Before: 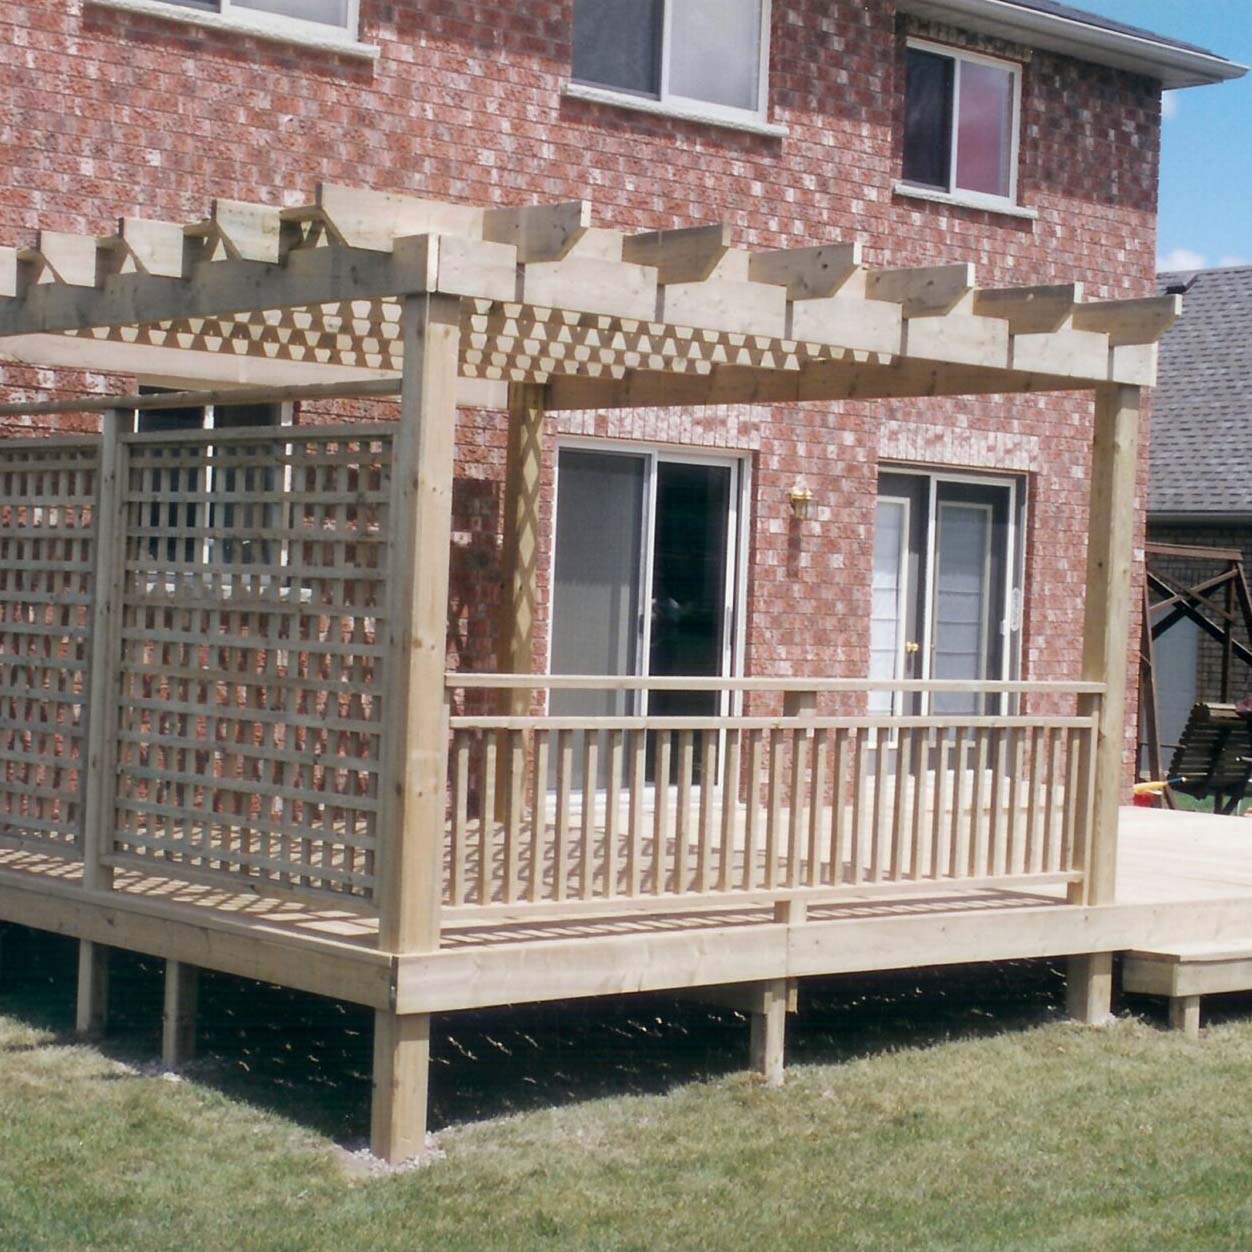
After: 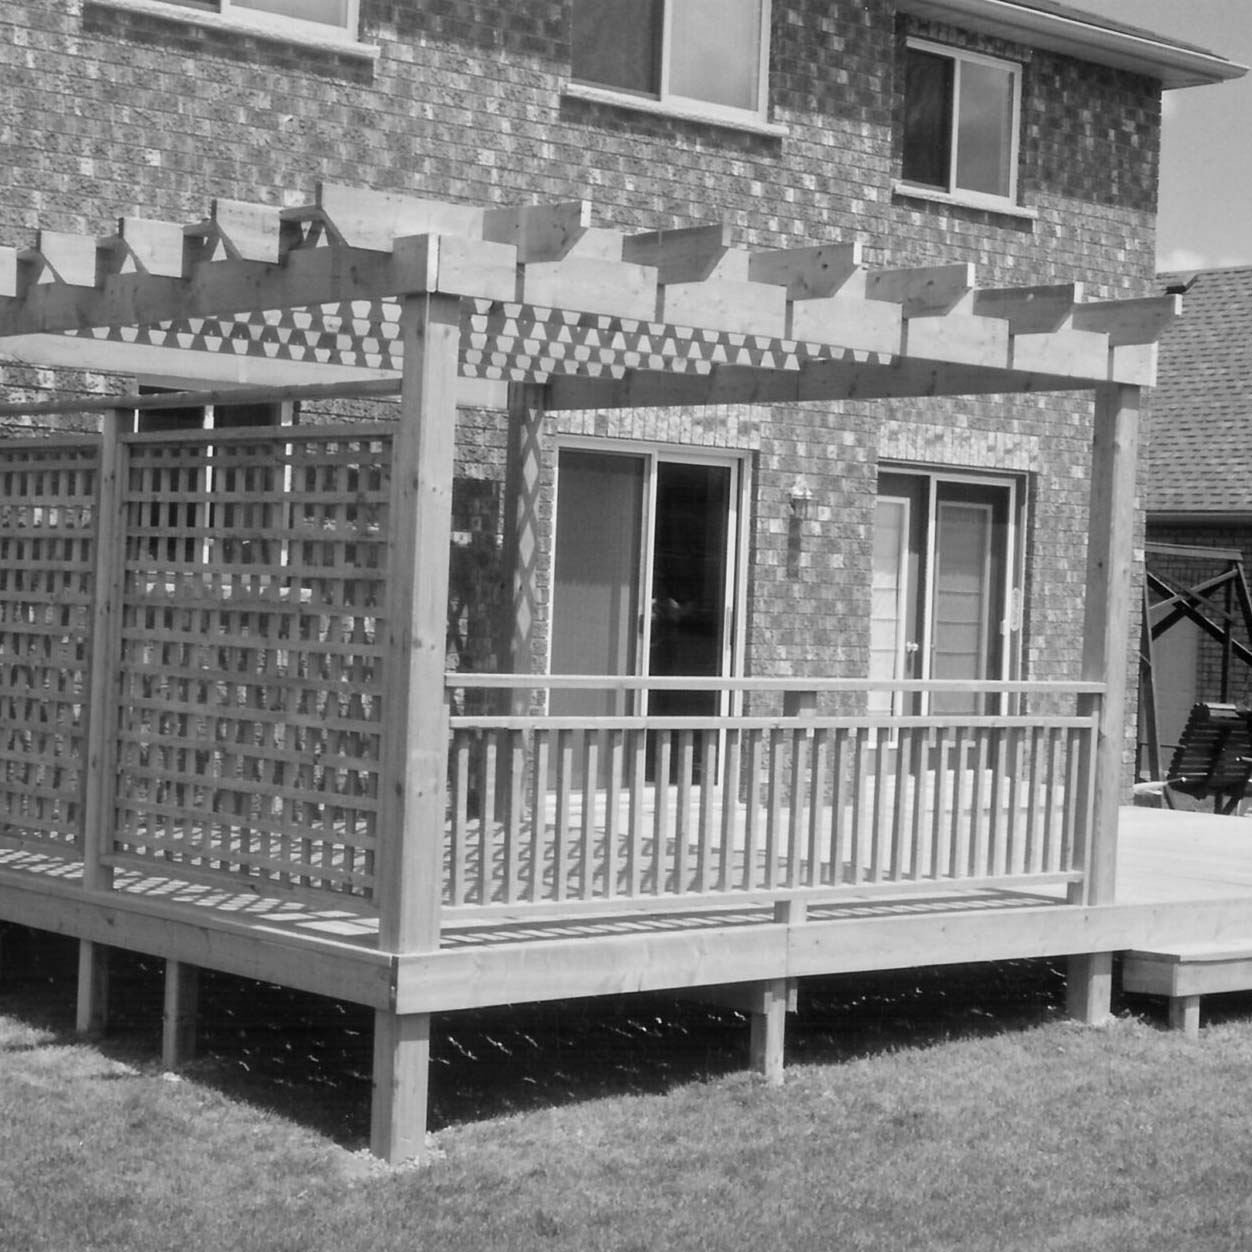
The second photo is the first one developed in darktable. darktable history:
tone equalizer: -8 EV -0.002 EV, -7 EV 0.005 EV, -6 EV -0.009 EV, -5 EV 0.011 EV, -4 EV -0.012 EV, -3 EV 0.007 EV, -2 EV -0.062 EV, -1 EV -0.293 EV, +0 EV -0.582 EV, smoothing diameter 2%, edges refinement/feathering 20, mask exposure compensation -1.57 EV, filter diffusion 5
monochrome: on, module defaults
